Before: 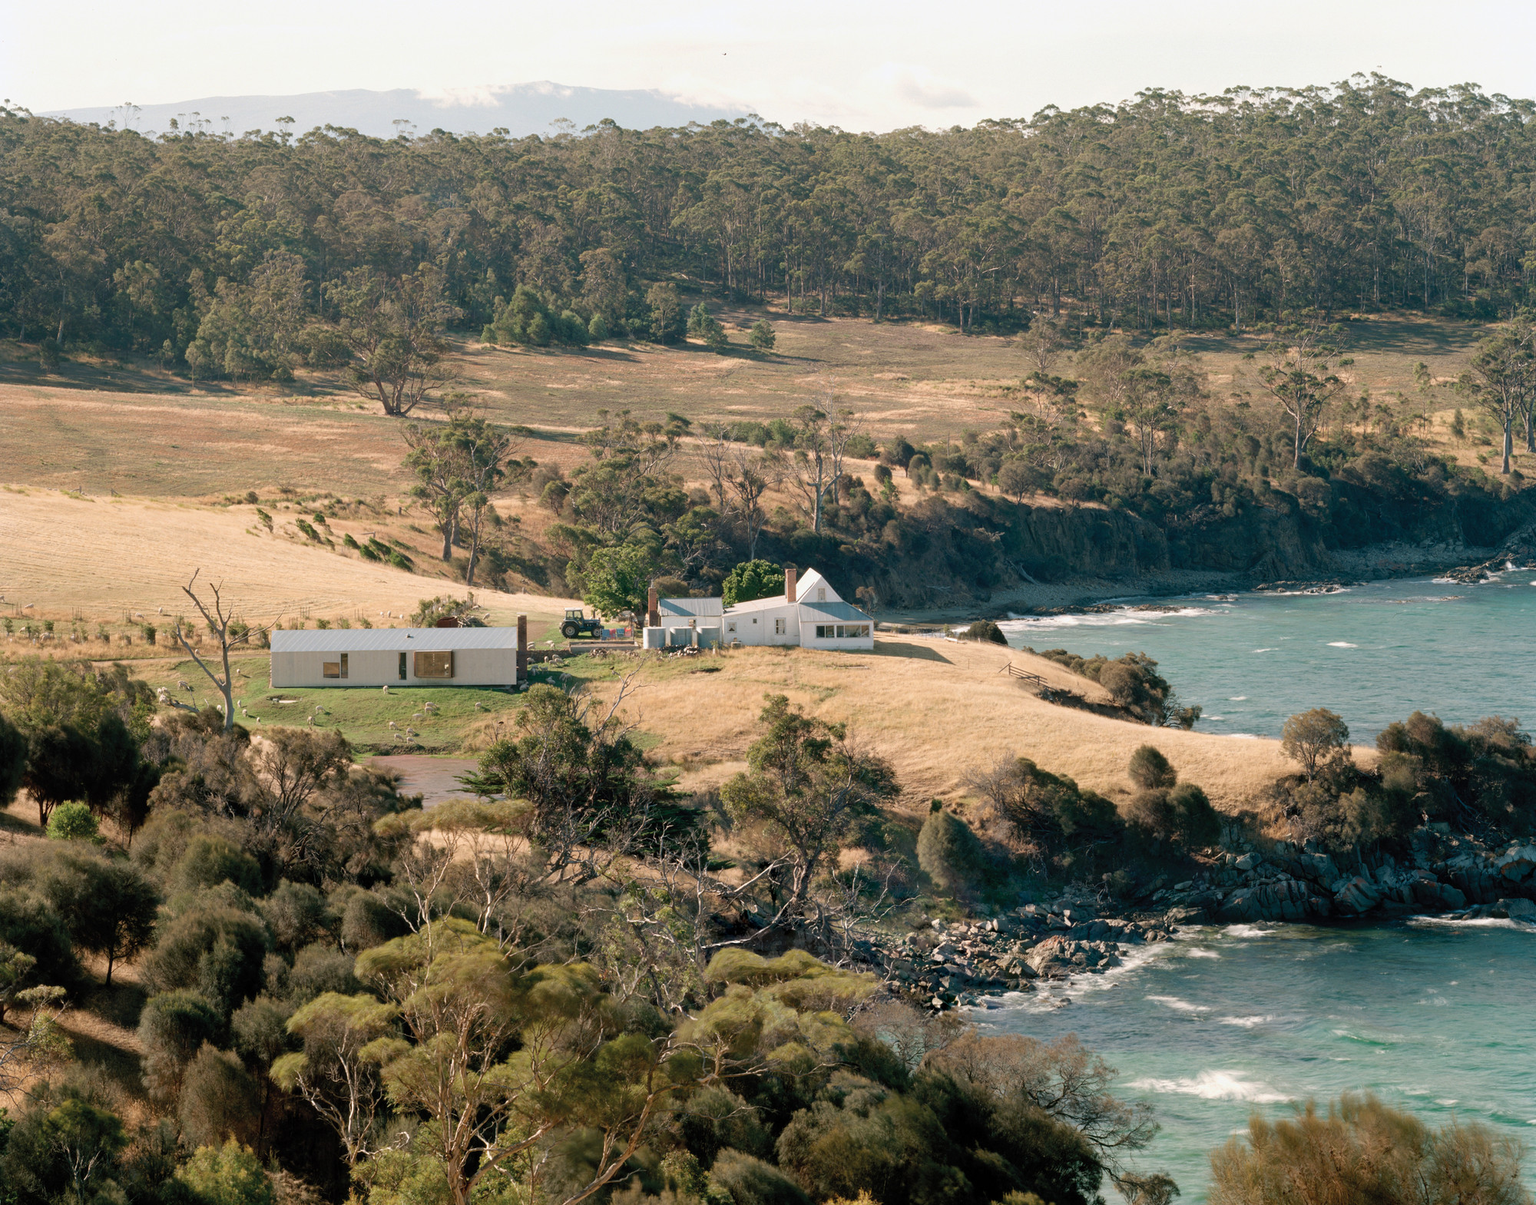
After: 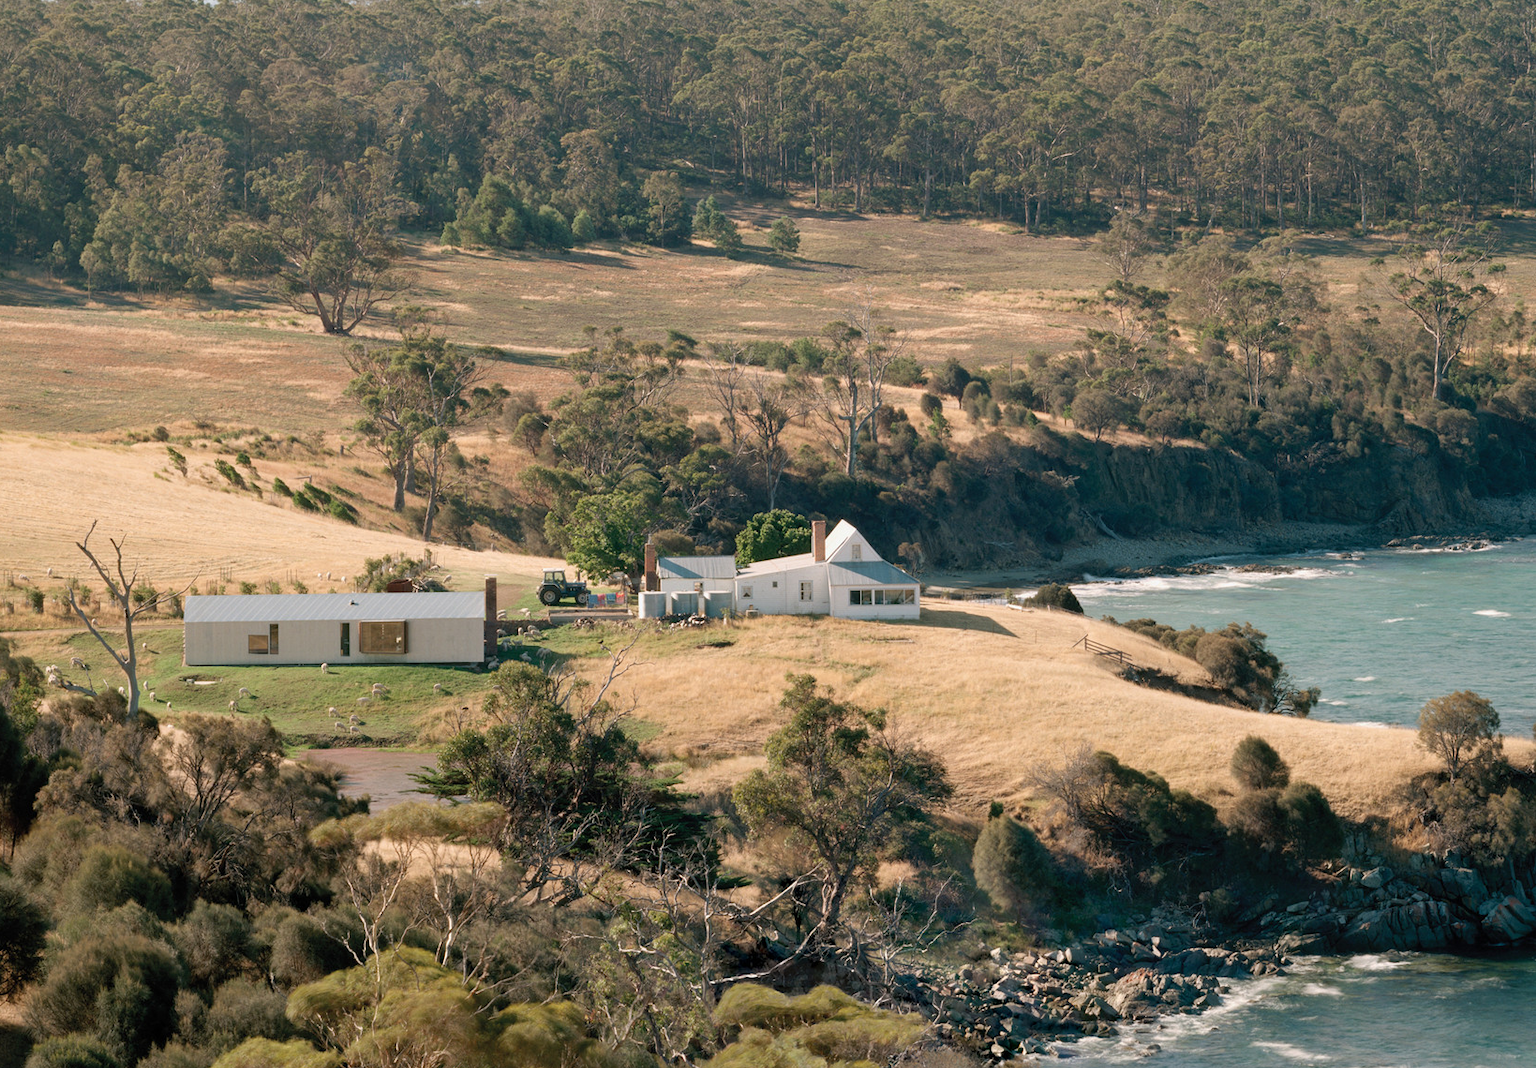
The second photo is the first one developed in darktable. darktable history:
crop: left 7.81%, top 11.828%, right 10.204%, bottom 15.469%
